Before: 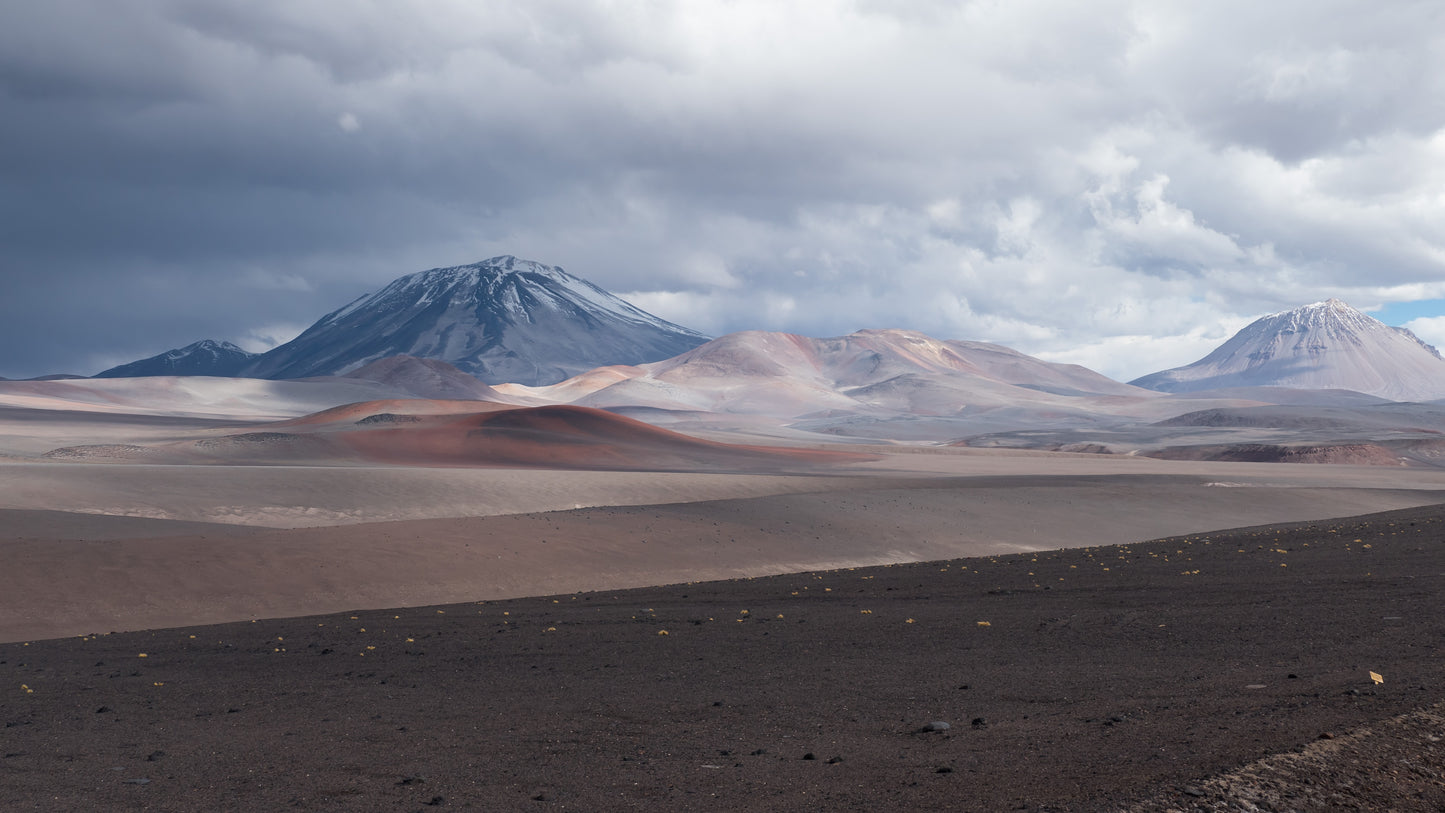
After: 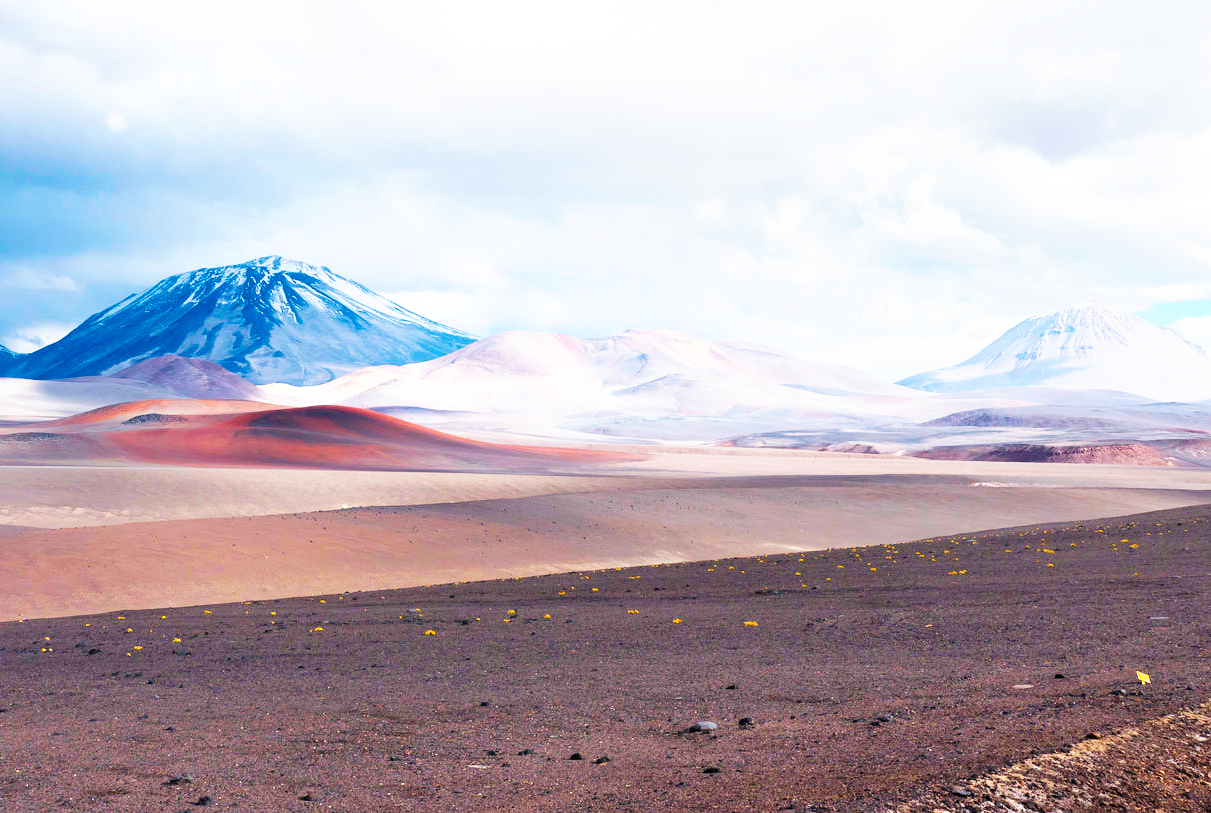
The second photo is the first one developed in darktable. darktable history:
crop: left 16.145%
color balance rgb: linear chroma grading › shadows 10%, linear chroma grading › highlights 10%, linear chroma grading › global chroma 15%, linear chroma grading › mid-tones 15%, perceptual saturation grading › global saturation 40%, perceptual saturation grading › highlights -25%, perceptual saturation grading › mid-tones 35%, perceptual saturation grading › shadows 35%, perceptual brilliance grading › global brilliance 11.29%, global vibrance 11.29%
levels: mode automatic, black 0.023%, white 99.97%, levels [0.062, 0.494, 0.925]
tone equalizer: -7 EV -0.63 EV, -6 EV 1 EV, -5 EV -0.45 EV, -4 EV 0.43 EV, -3 EV 0.41 EV, -2 EV 0.15 EV, -1 EV -0.15 EV, +0 EV -0.39 EV, smoothing diameter 25%, edges refinement/feathering 10, preserve details guided filter
exposure: black level correction -0.003, exposure 0.04 EV, compensate highlight preservation false
base curve: curves: ch0 [(0, 0) (0.007, 0.004) (0.027, 0.03) (0.046, 0.07) (0.207, 0.54) (0.442, 0.872) (0.673, 0.972) (1, 1)], preserve colors none
